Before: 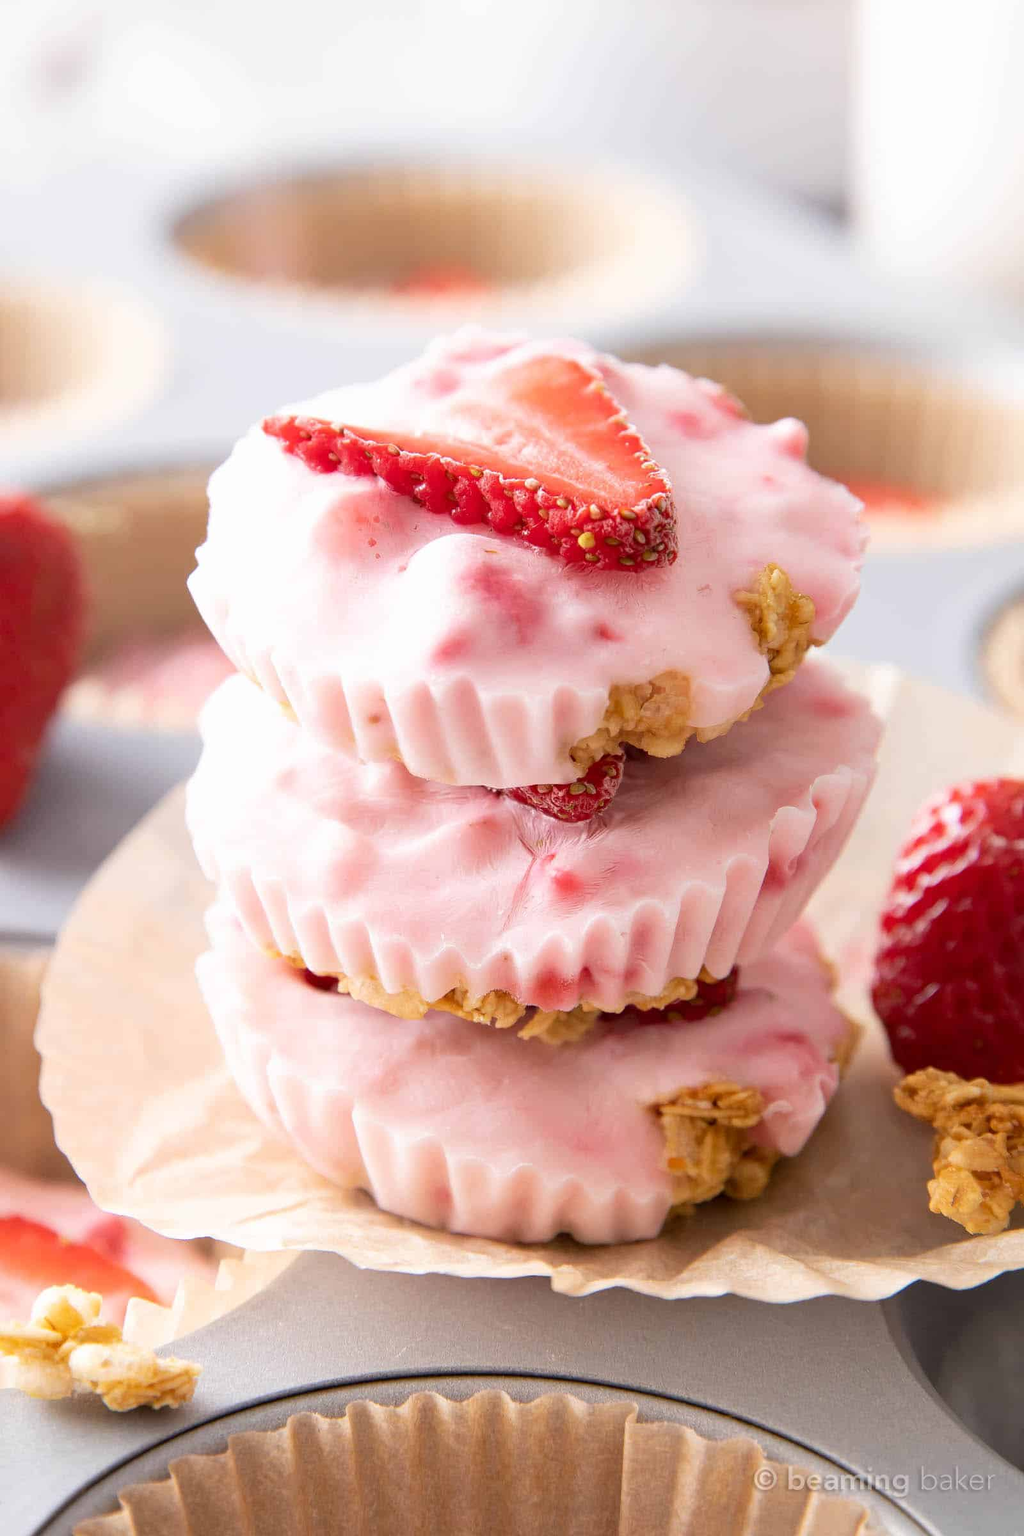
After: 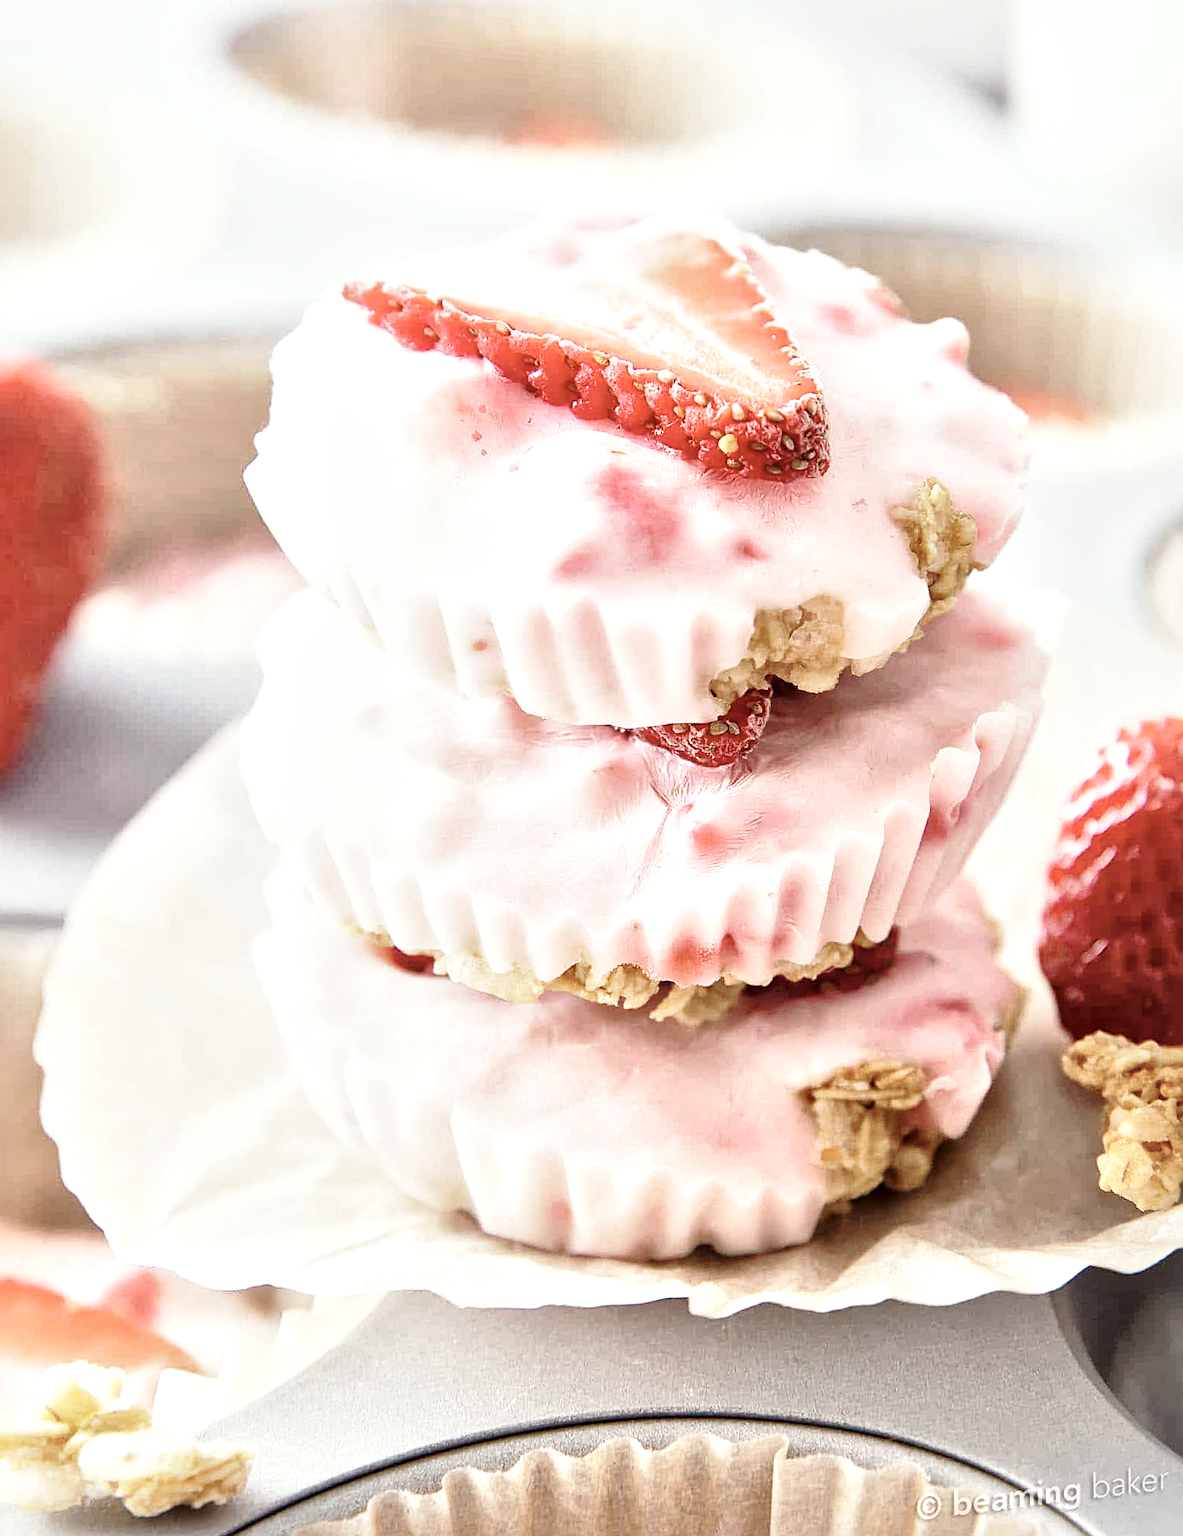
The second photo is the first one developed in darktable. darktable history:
sharpen: on, module defaults
crop and rotate: top 6.25%
color correction: highlights a* -2.68, highlights b* 2.57
base curve: curves: ch0 [(0, 0) (0.028, 0.03) (0.121, 0.232) (0.46, 0.748) (0.859, 0.968) (1, 1)], preserve colors none
color zones: curves: ch0 [(0, 0.559) (0.153, 0.551) (0.229, 0.5) (0.429, 0.5) (0.571, 0.5) (0.714, 0.5) (0.857, 0.5) (1, 0.559)]; ch1 [(0, 0.417) (0.112, 0.336) (0.213, 0.26) (0.429, 0.34) (0.571, 0.35) (0.683, 0.331) (0.857, 0.344) (1, 0.417)]
local contrast: mode bilateral grid, contrast 20, coarseness 50, detail 179%, midtone range 0.2
rotate and perspective: rotation -0.013°, lens shift (vertical) -0.027, lens shift (horizontal) 0.178, crop left 0.016, crop right 0.989, crop top 0.082, crop bottom 0.918
